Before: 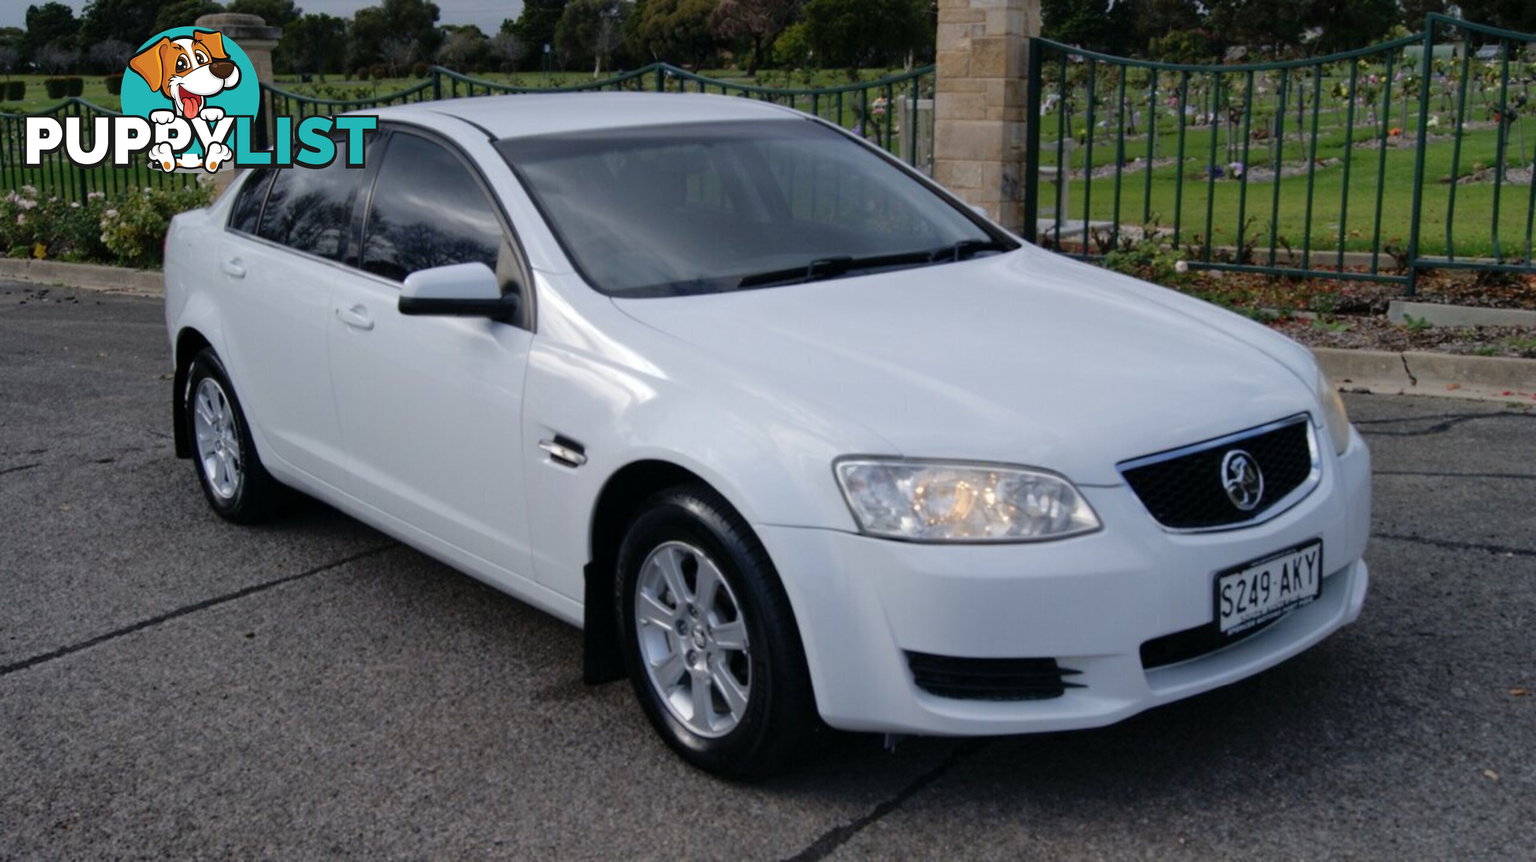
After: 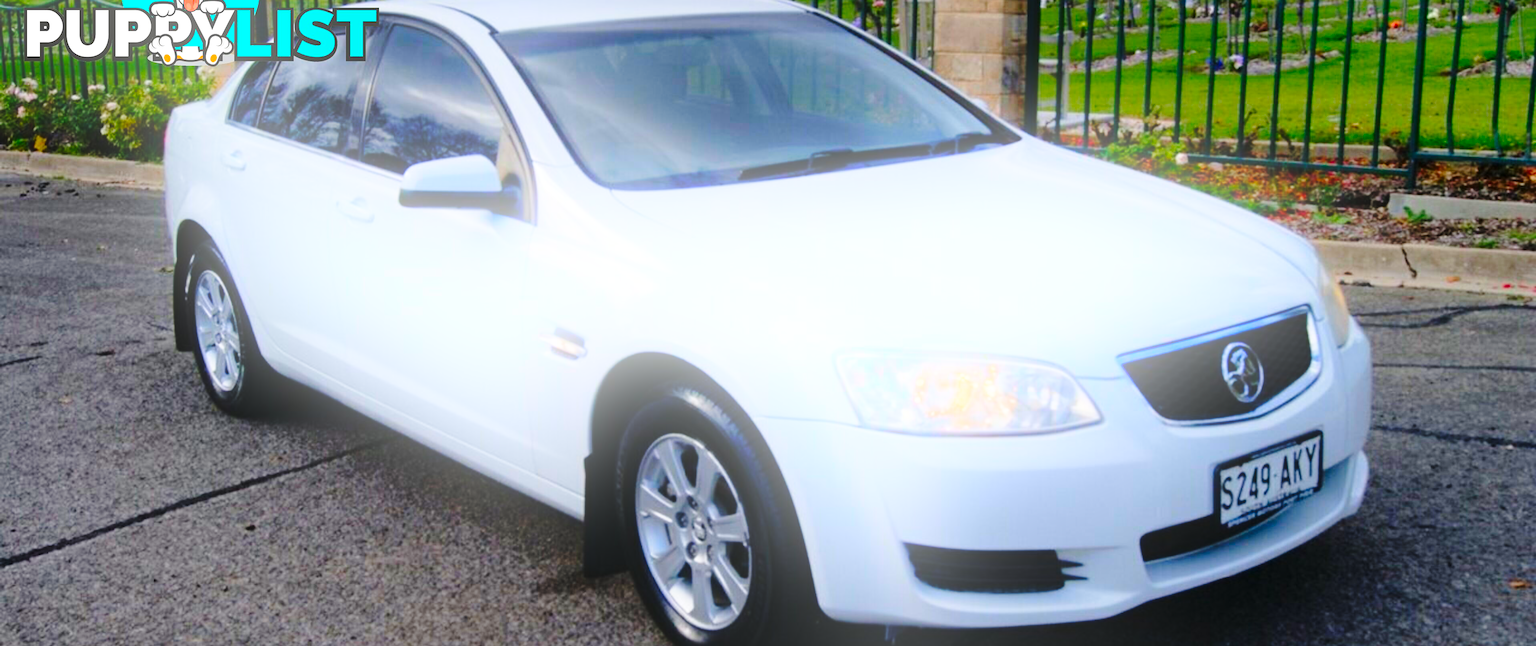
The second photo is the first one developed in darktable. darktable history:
contrast brightness saturation: saturation 0.5
base curve: curves: ch0 [(0, 0) (0.028, 0.03) (0.121, 0.232) (0.46, 0.748) (0.859, 0.968) (1, 1)], preserve colors none
sharpen: amount 0.2
crop and rotate: top 12.5%, bottom 12.5%
bloom: size 38%, threshold 95%, strength 30%
